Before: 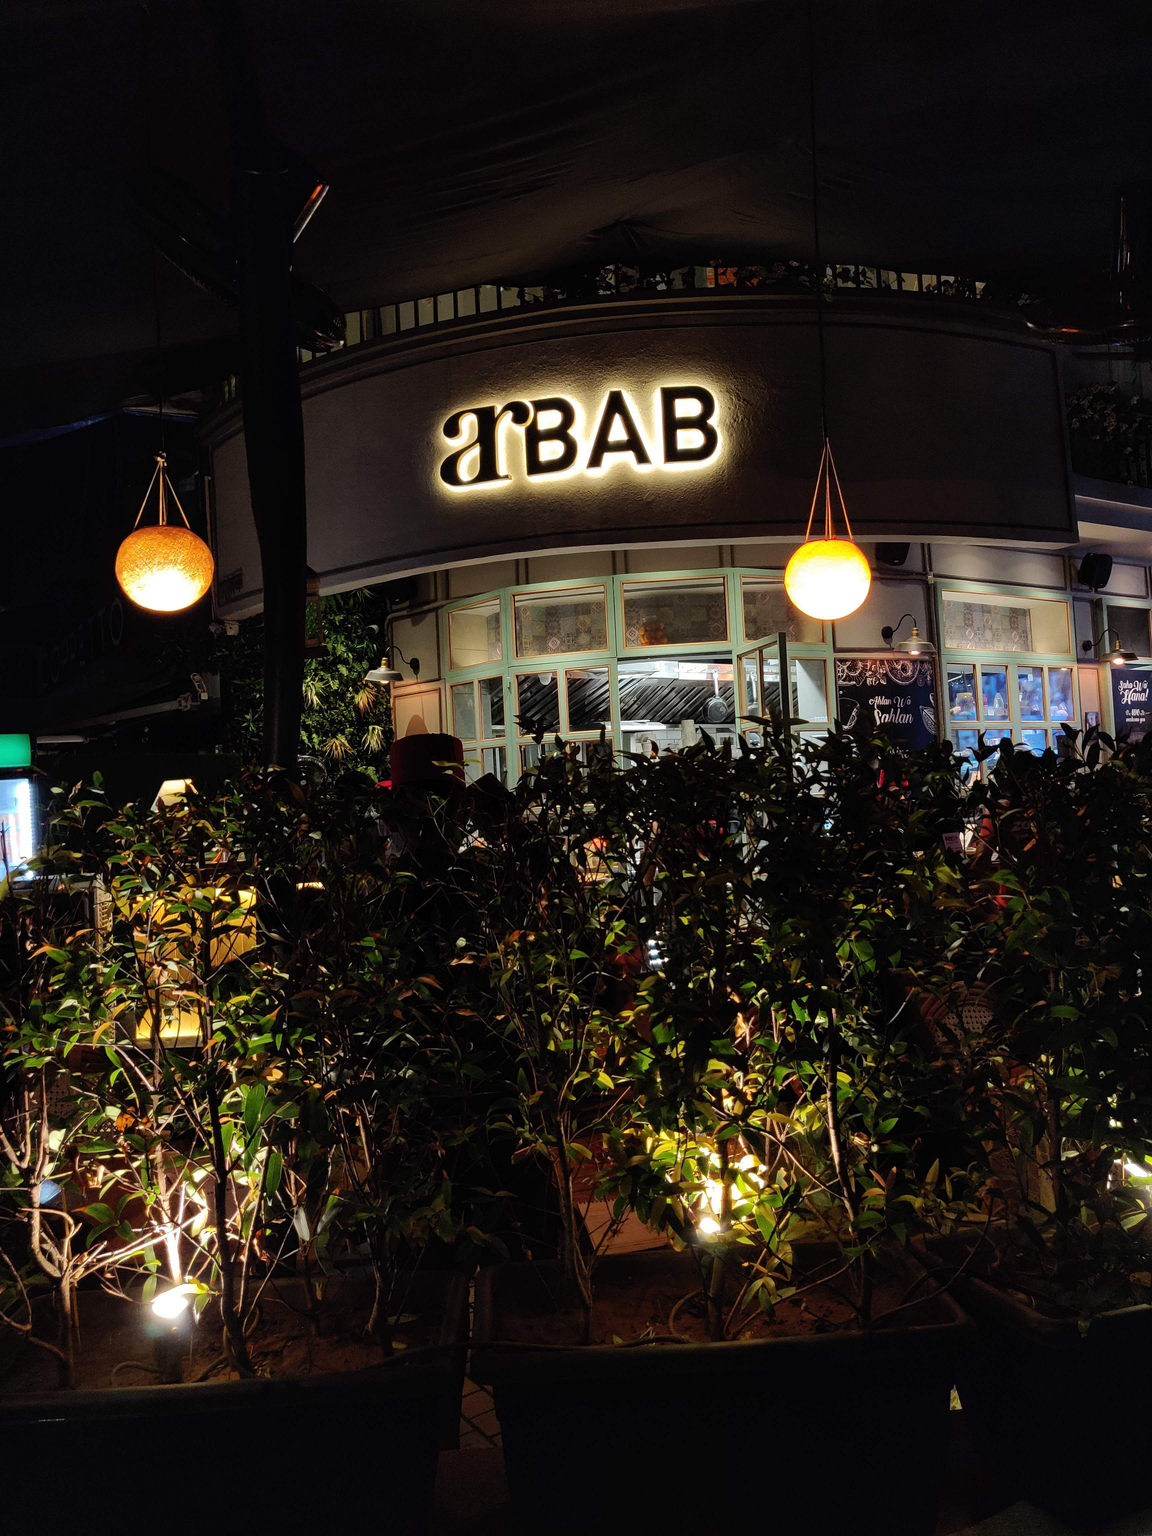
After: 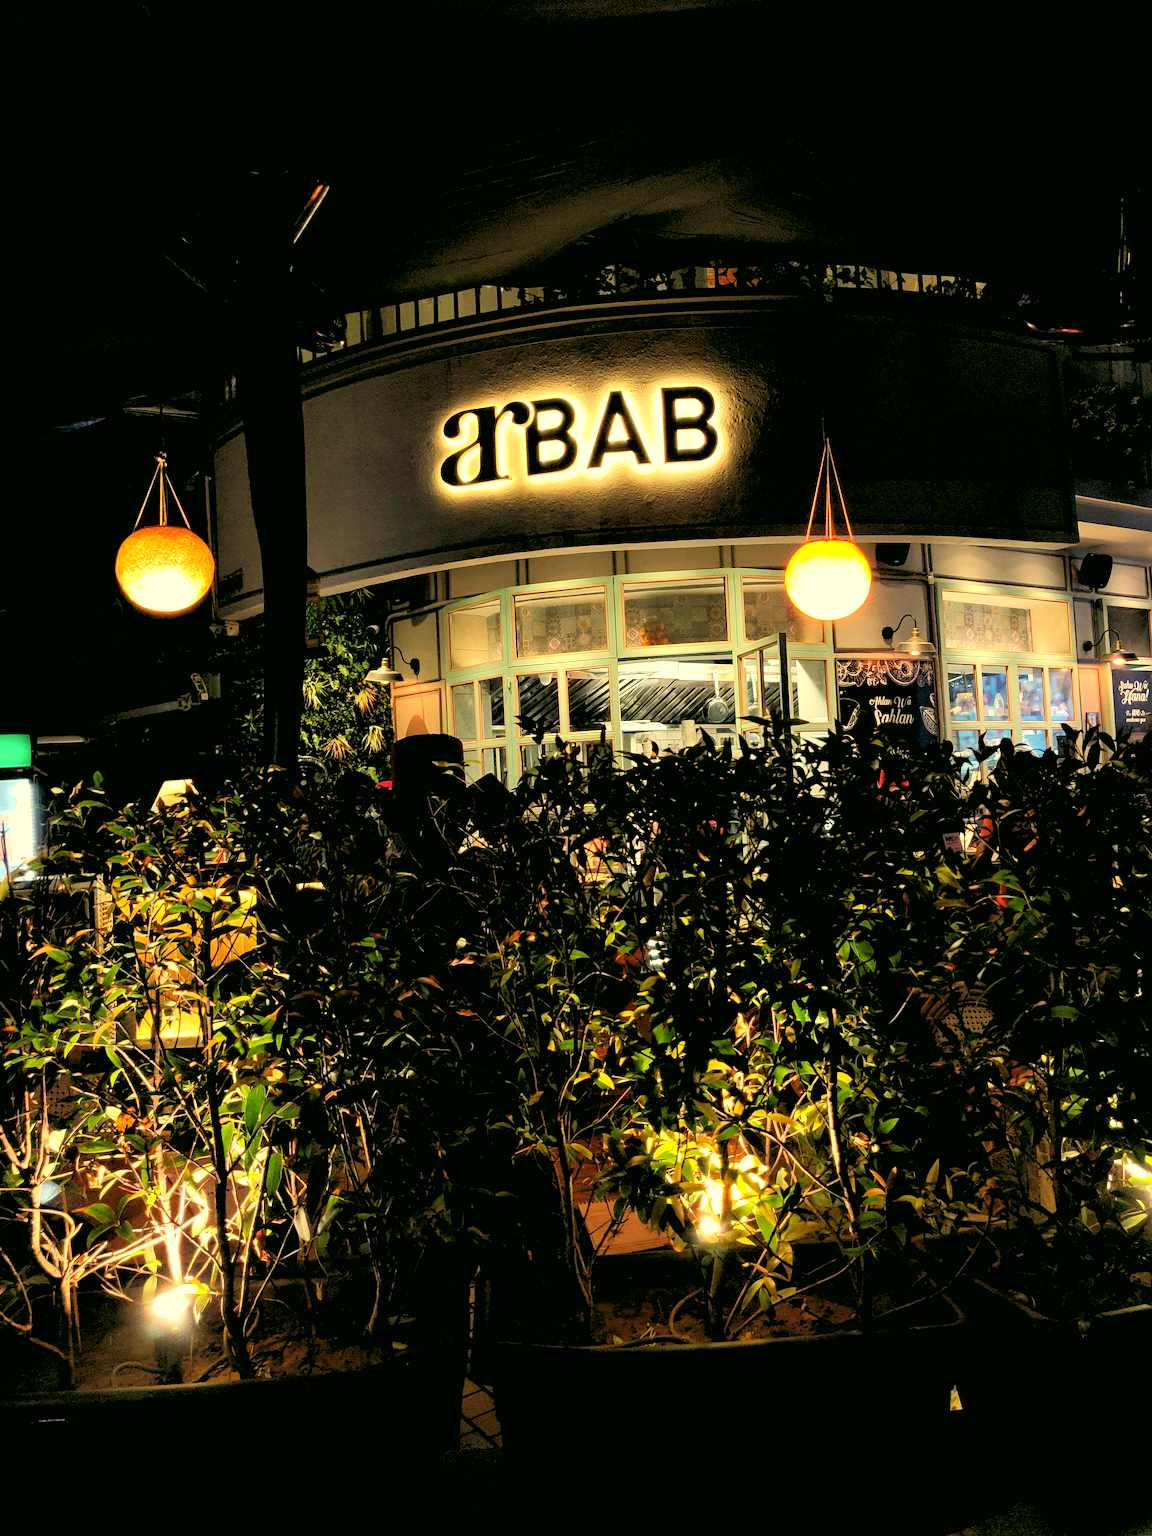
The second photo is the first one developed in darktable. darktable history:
white balance: red 1.08, blue 0.791
exposure: black level correction 0, exposure 0.953 EV, compensate exposure bias true, compensate highlight preservation false
rgb levels: preserve colors sum RGB, levels [[0.038, 0.433, 0.934], [0, 0.5, 1], [0, 0.5, 1]]
color correction: highlights a* 4.02, highlights b* 4.98, shadows a* -7.55, shadows b* 4.98
